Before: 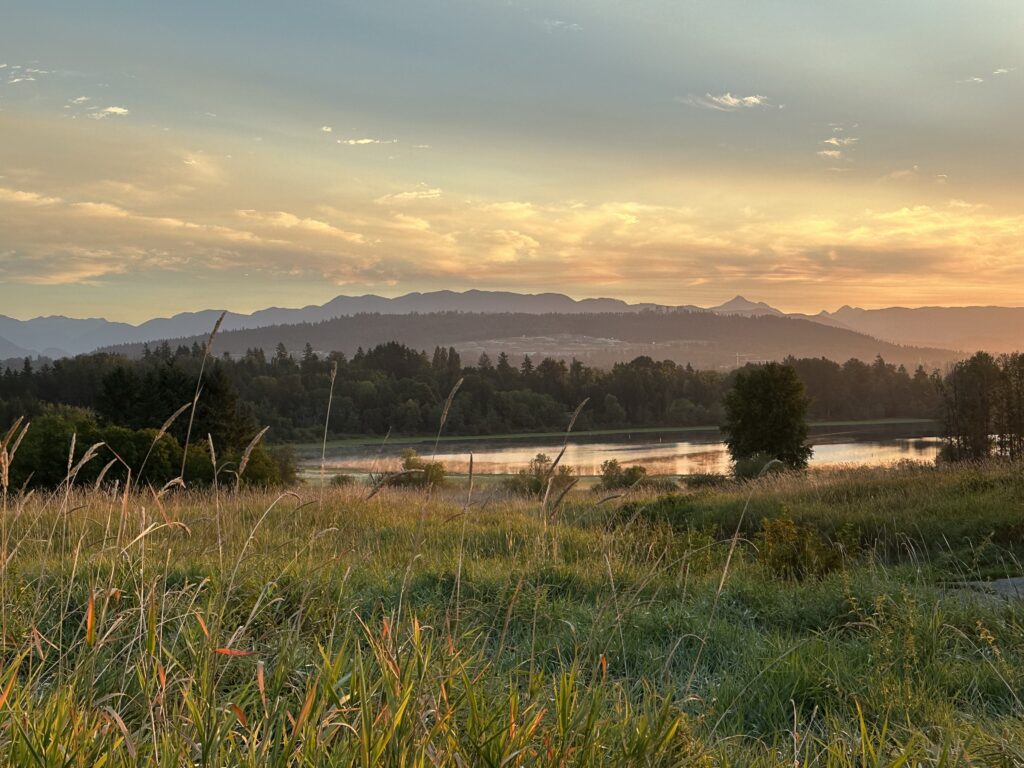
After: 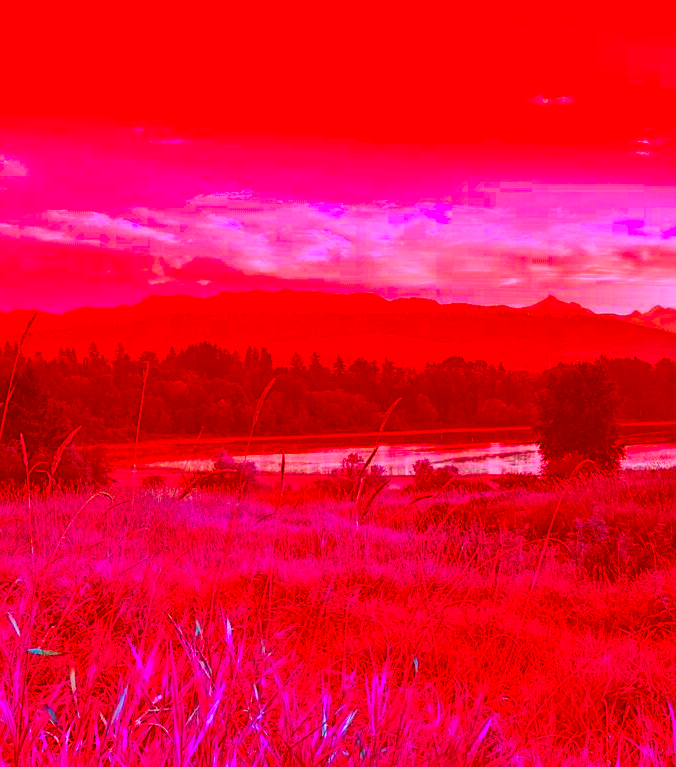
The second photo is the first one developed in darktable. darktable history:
crop and rotate: left 18.442%, right 15.508%
color correction: highlights a* -39.68, highlights b* -40, shadows a* -40, shadows b* -40, saturation -3
color calibration: illuminant Planckian (black body), x 0.351, y 0.352, temperature 4794.27 K
sharpen: on, module defaults
